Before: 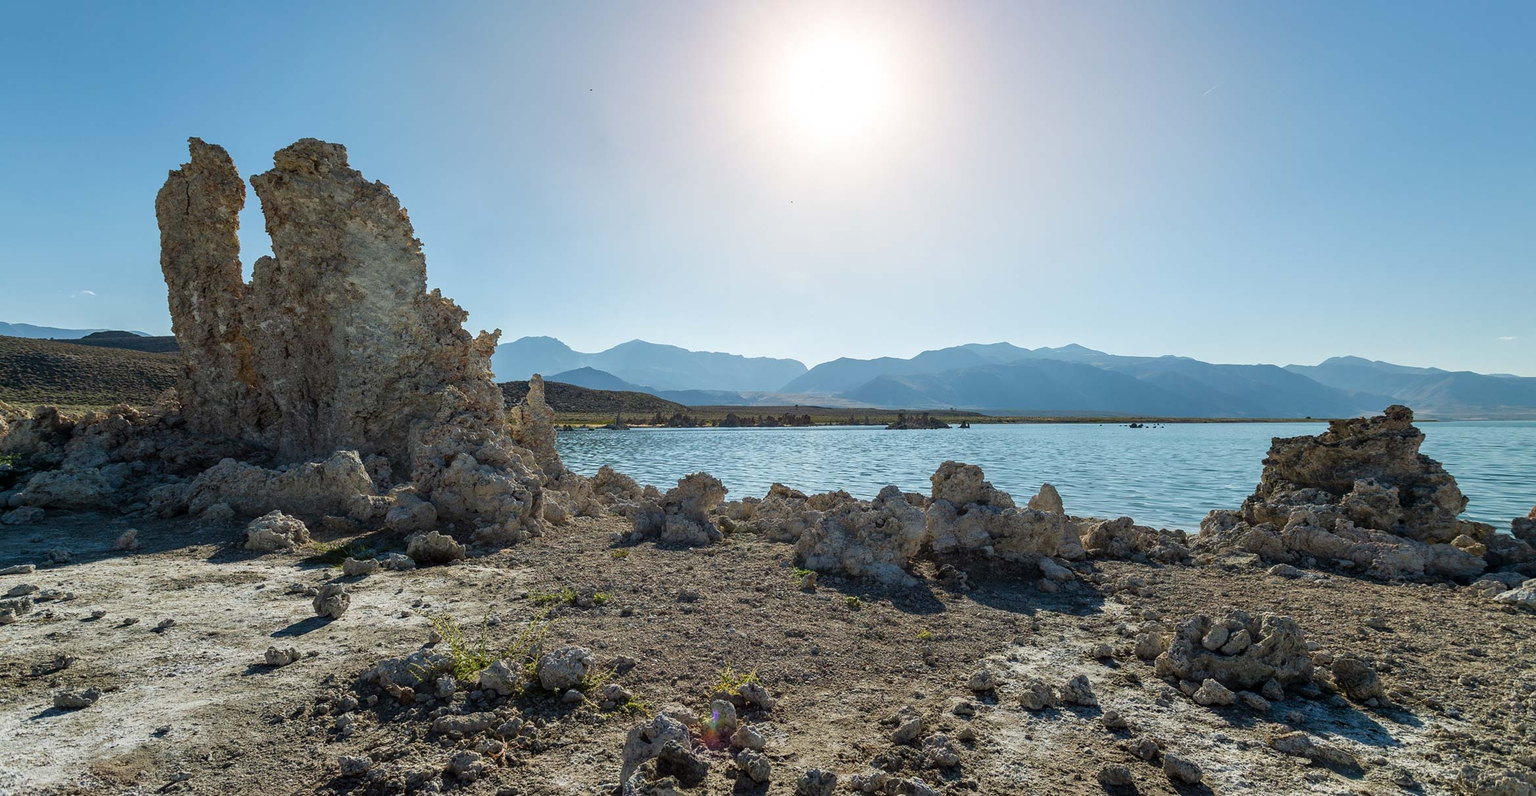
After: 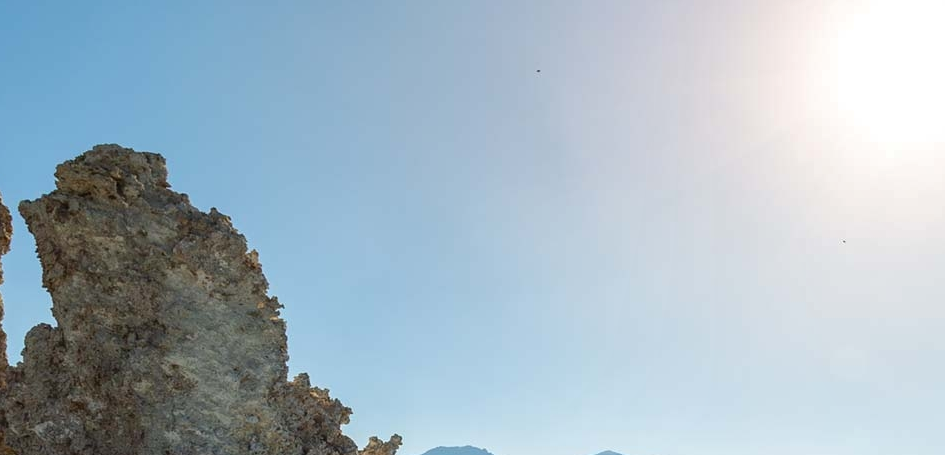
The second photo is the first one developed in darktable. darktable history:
shadows and highlights: shadows 62.23, white point adjustment 0.408, highlights -33.39, compress 83.4%
crop: left 15.487%, top 5.449%, right 44.108%, bottom 56.995%
